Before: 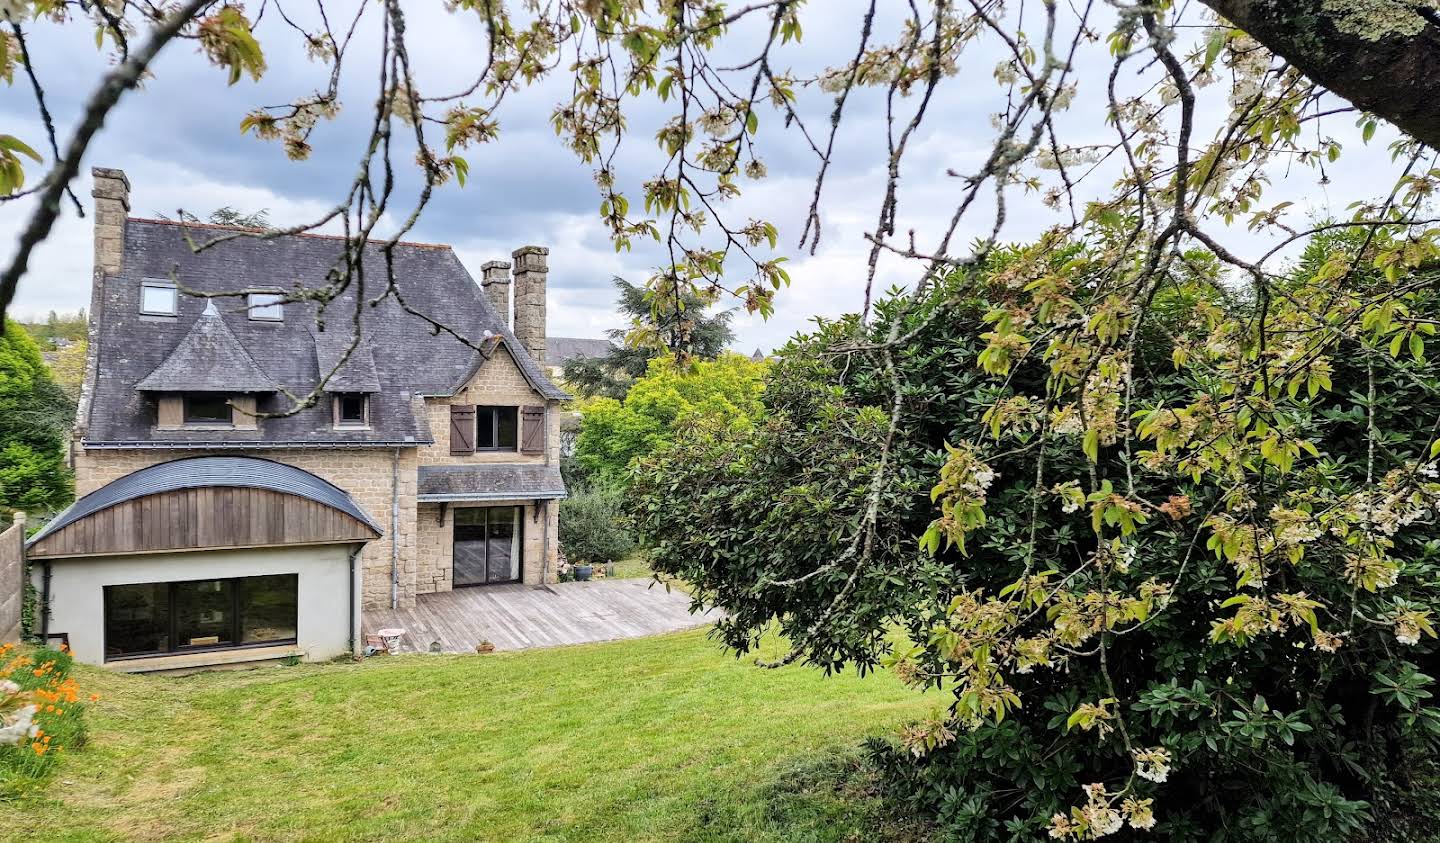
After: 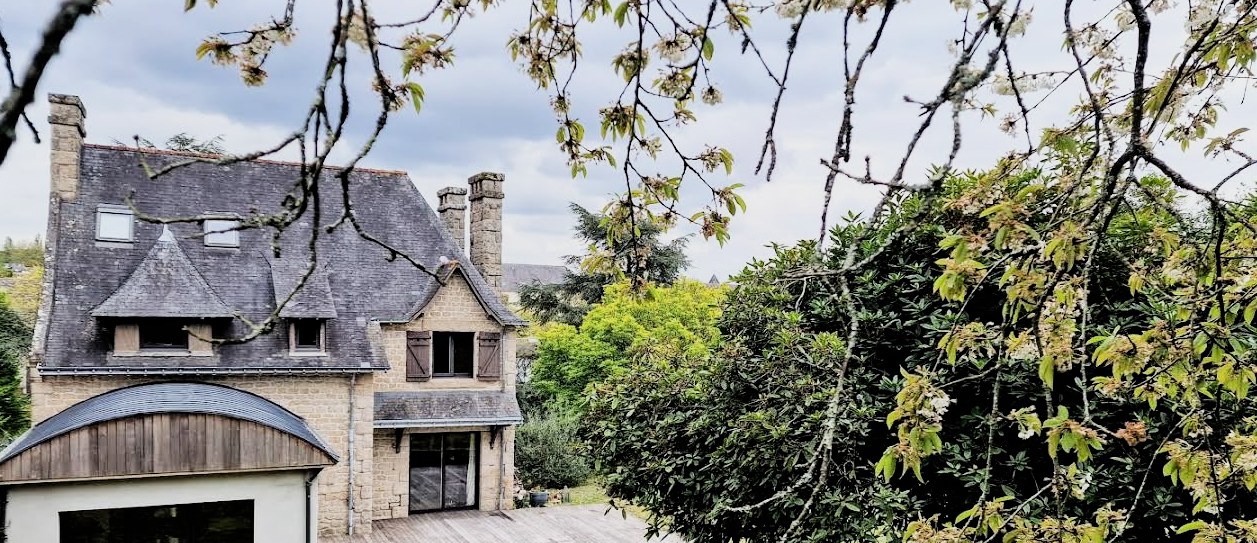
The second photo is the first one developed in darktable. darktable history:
filmic rgb: black relative exposure -5.12 EV, white relative exposure 3.97 EV, hardness 2.88, contrast 1.298, highlights saturation mix -30.24%
exposure: compensate highlight preservation false
shadows and highlights: shadows -0.794, highlights 38.61
crop: left 3.064%, top 8.822%, right 9.616%, bottom 26.669%
